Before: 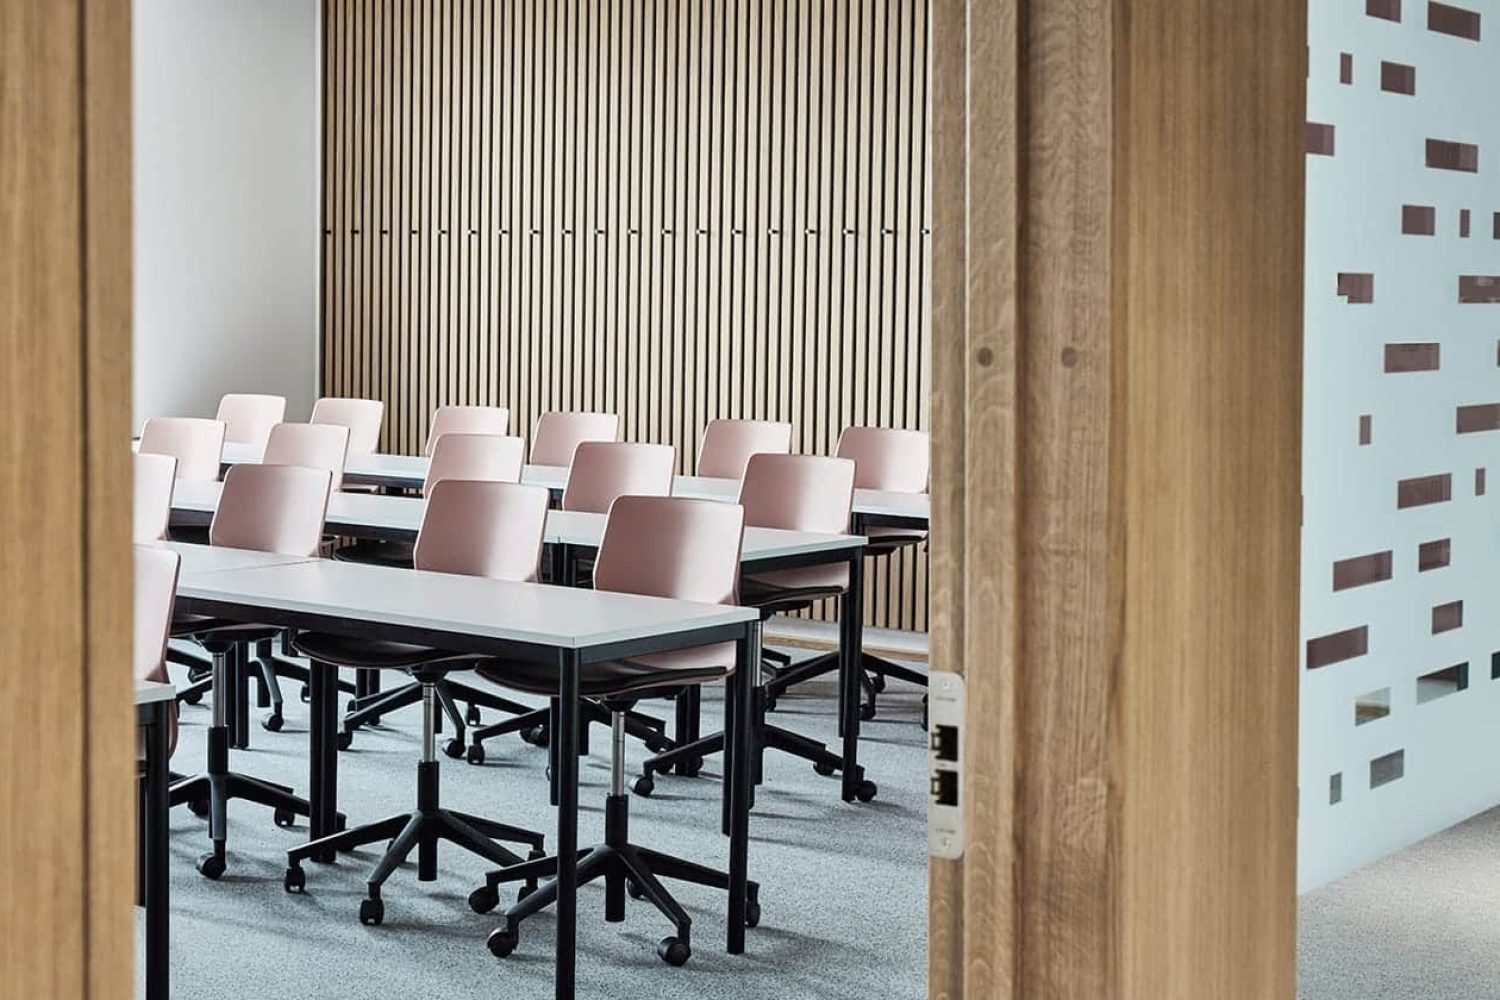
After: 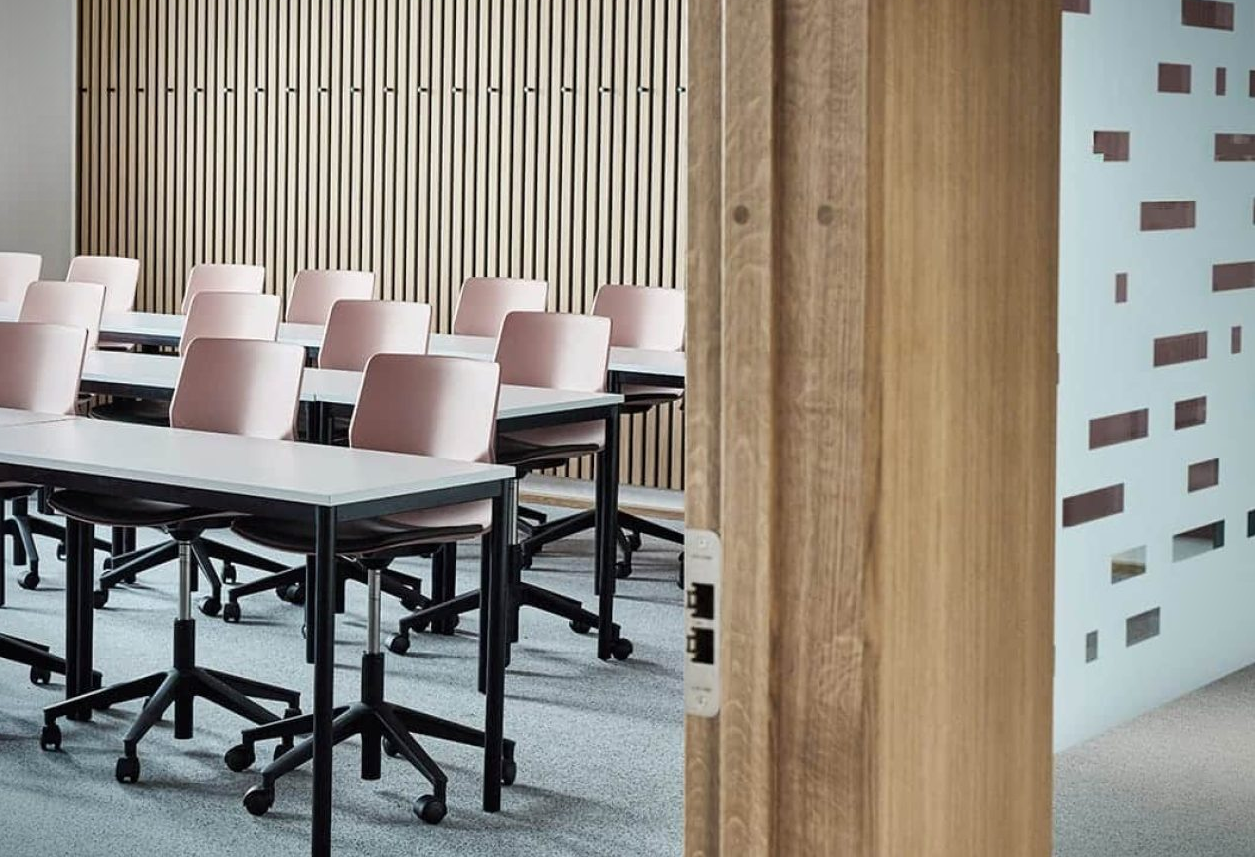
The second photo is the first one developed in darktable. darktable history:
vignetting: fall-off start 88.53%, fall-off radius 44.2%, saturation 0.376, width/height ratio 1.161
crop: left 16.315%, top 14.246%
